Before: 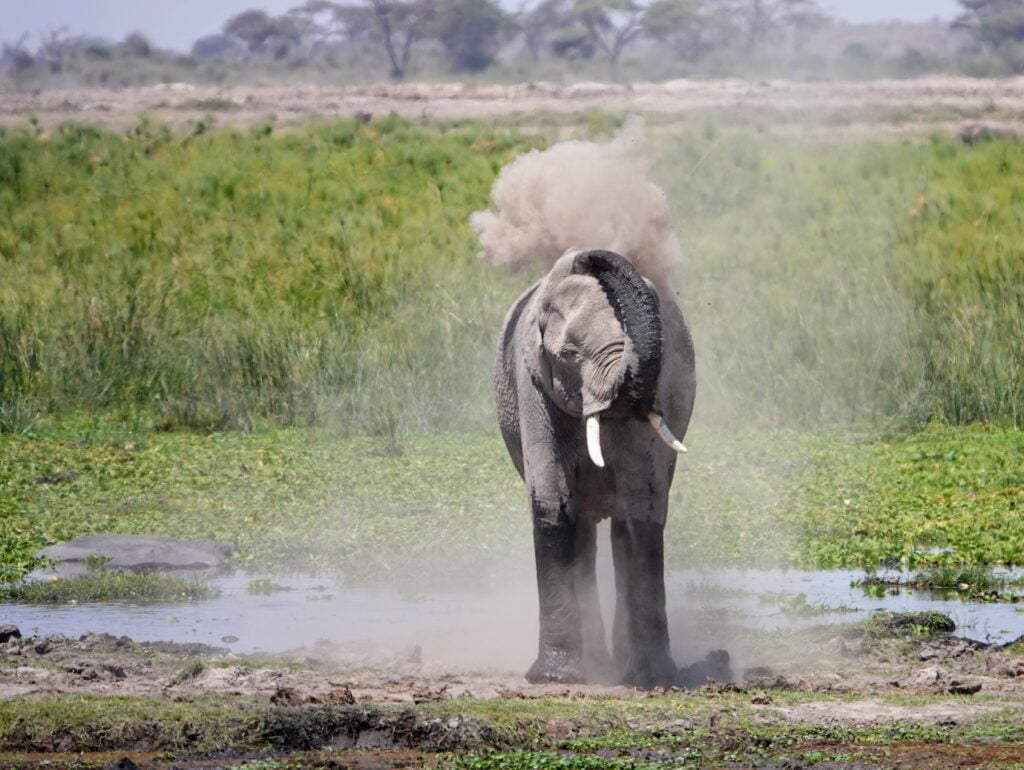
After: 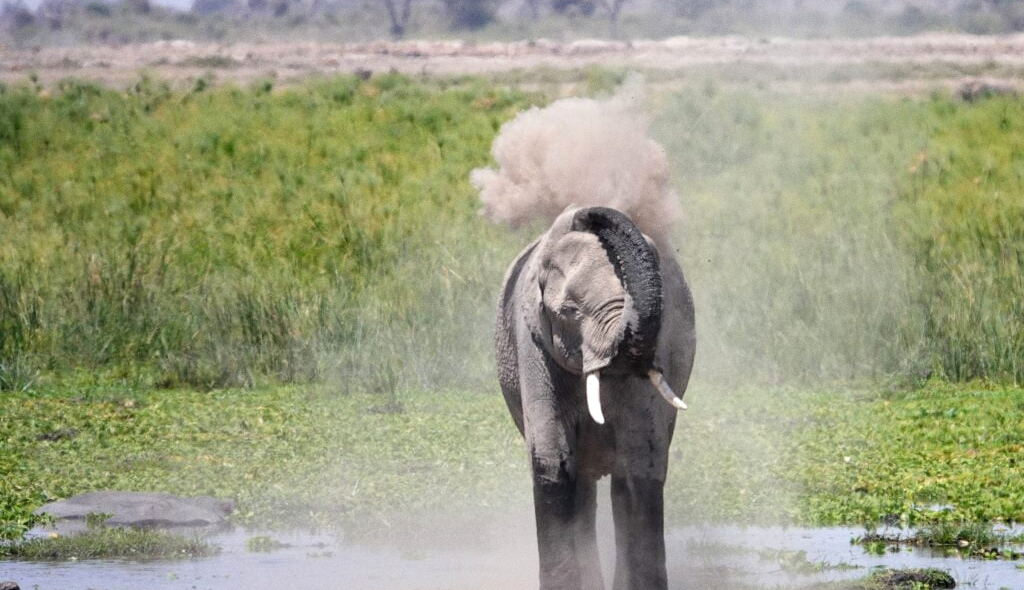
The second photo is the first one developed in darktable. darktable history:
crop: top 5.667%, bottom 17.637%
exposure: exposure 0.197 EV, compensate highlight preservation false
grain: coarseness 0.09 ISO, strength 16.61%
